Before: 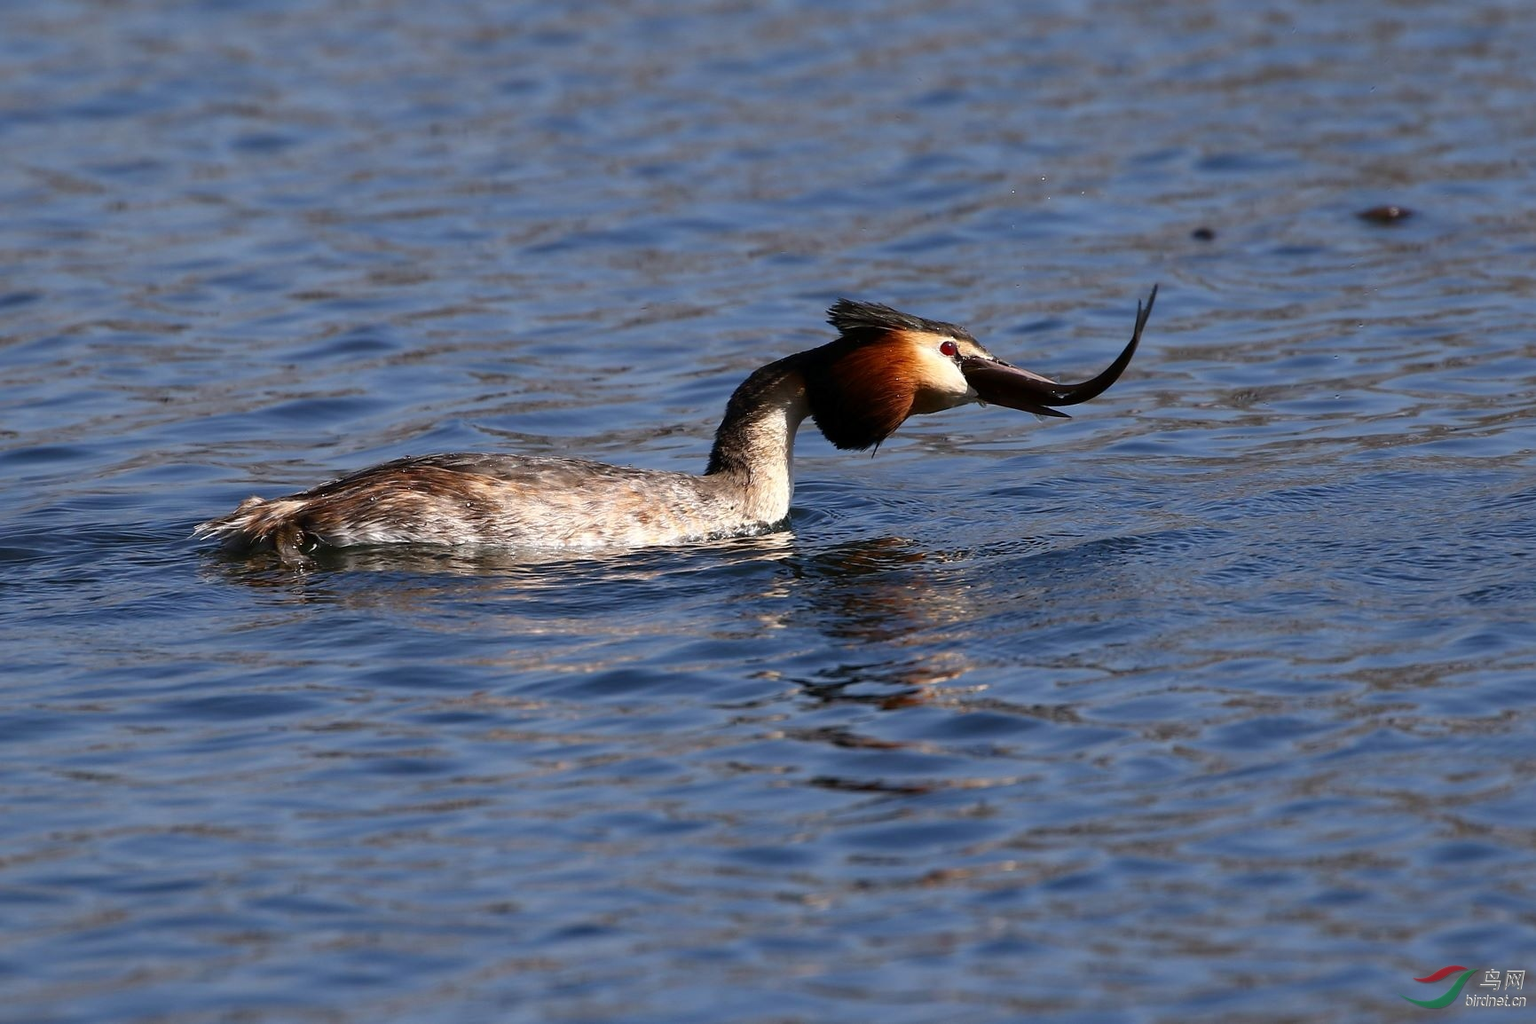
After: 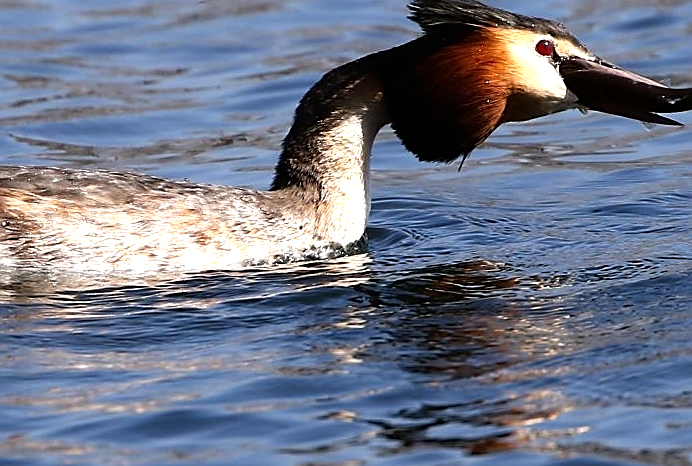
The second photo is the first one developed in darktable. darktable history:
crop: left 30.272%, top 29.897%, right 29.719%, bottom 29.686%
sharpen: on, module defaults
tone equalizer: -8 EV -0.774 EV, -7 EV -0.669 EV, -6 EV -0.601 EV, -5 EV -0.411 EV, -3 EV 0.398 EV, -2 EV 0.6 EV, -1 EV 0.678 EV, +0 EV 0.756 EV, mask exposure compensation -0.497 EV
